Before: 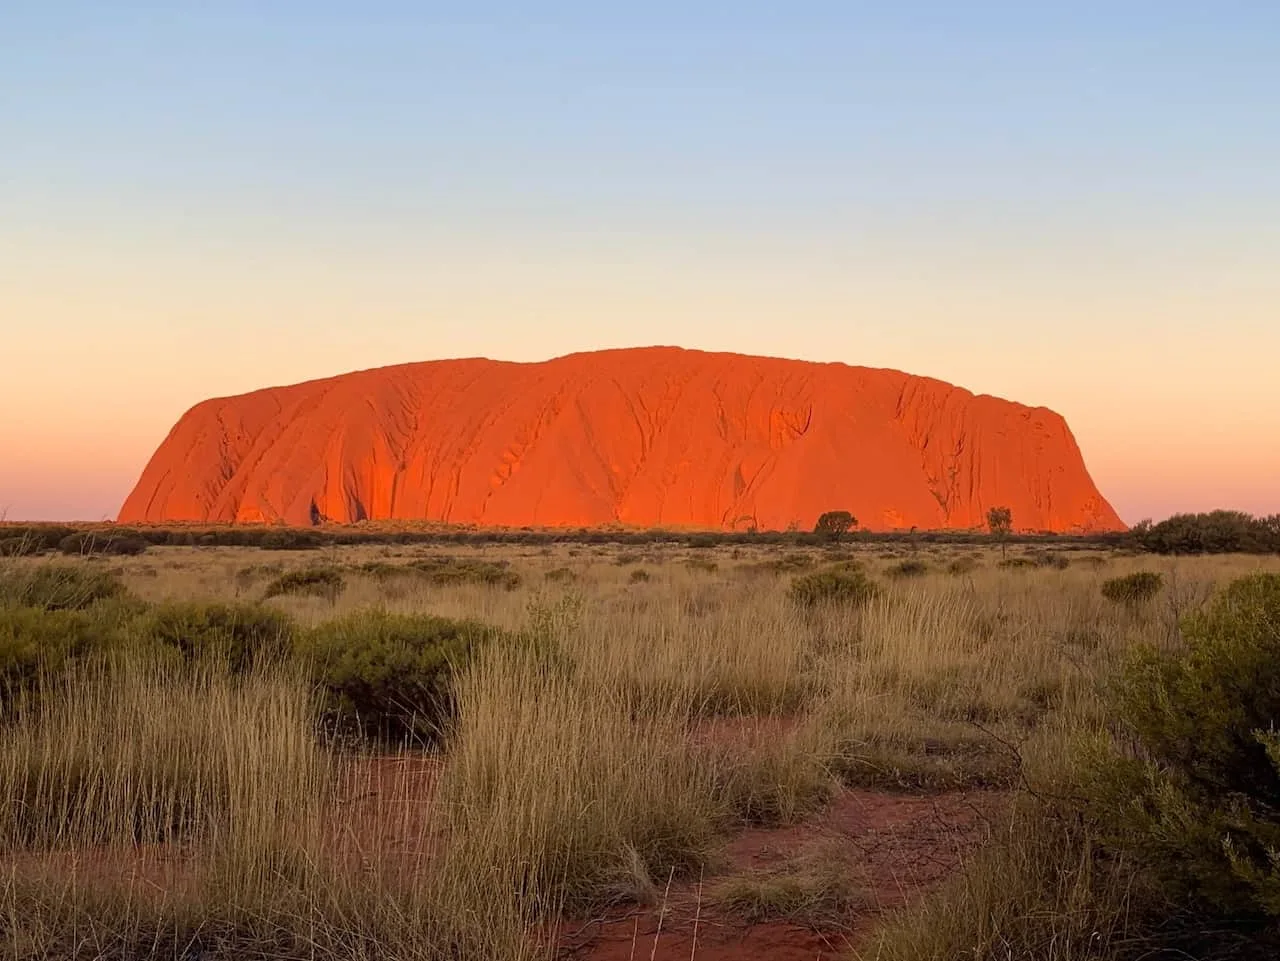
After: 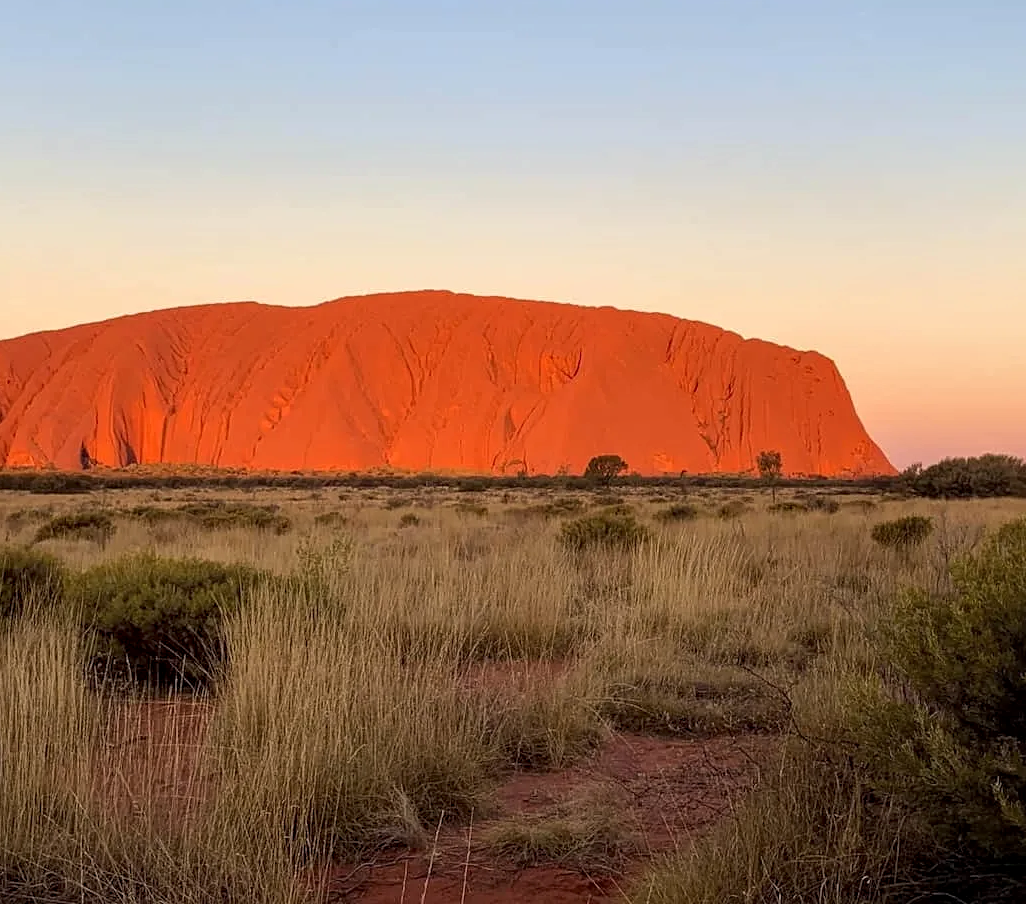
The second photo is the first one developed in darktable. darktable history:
crop and rotate: left 17.993%, top 5.88%, right 1.777%
sharpen: amount 0.213
local contrast: on, module defaults
